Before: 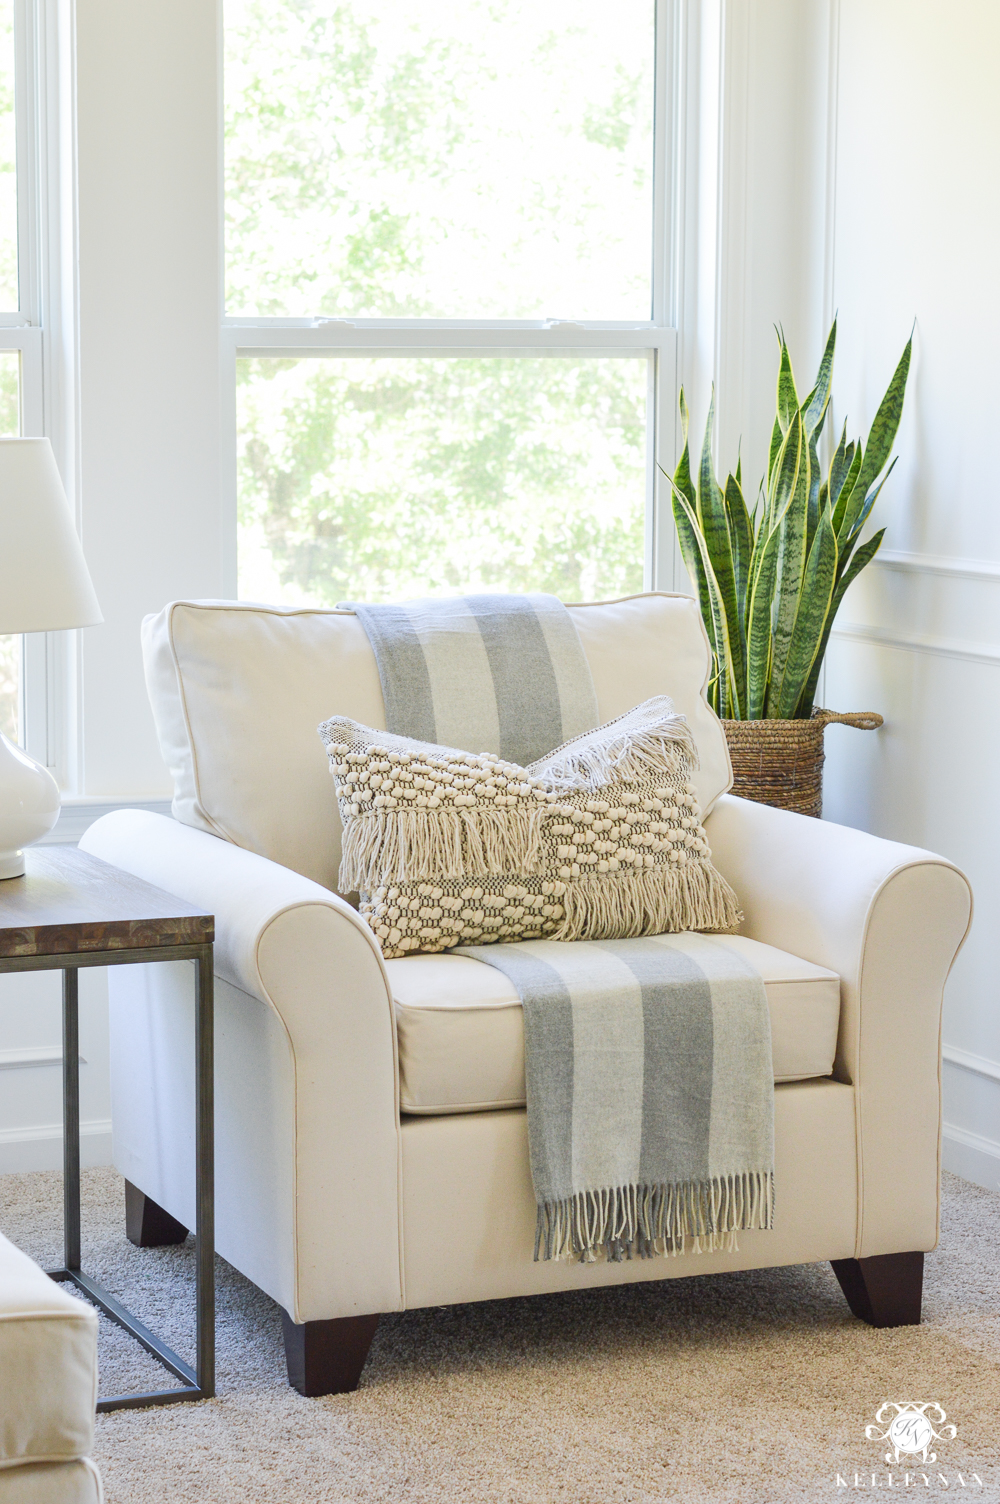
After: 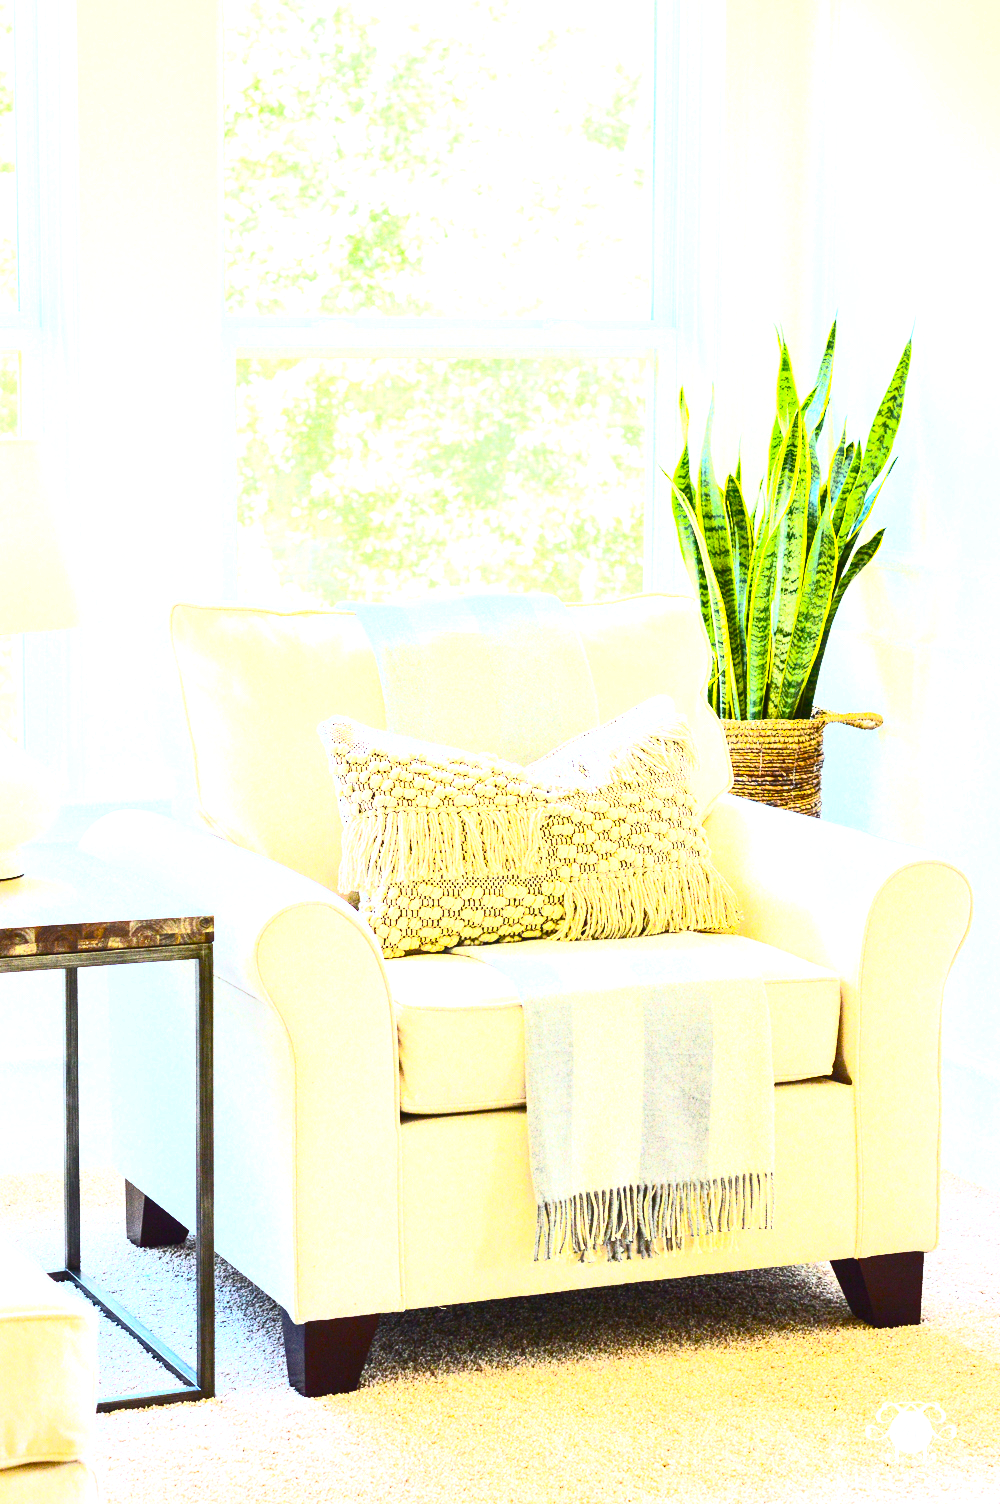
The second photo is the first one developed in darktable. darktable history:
exposure: black level correction 0, exposure 0.877 EV, compensate exposure bias true, compensate highlight preservation false
local contrast: highlights 100%, shadows 100%, detail 120%, midtone range 0.2
contrast brightness saturation: contrast 0.62, brightness 0.34, saturation 0.14
color balance rgb: linear chroma grading › global chroma 9%, perceptual saturation grading › global saturation 36%, perceptual saturation grading › shadows 35%, perceptual brilliance grading › global brilliance 15%, perceptual brilliance grading › shadows -35%, global vibrance 15%
